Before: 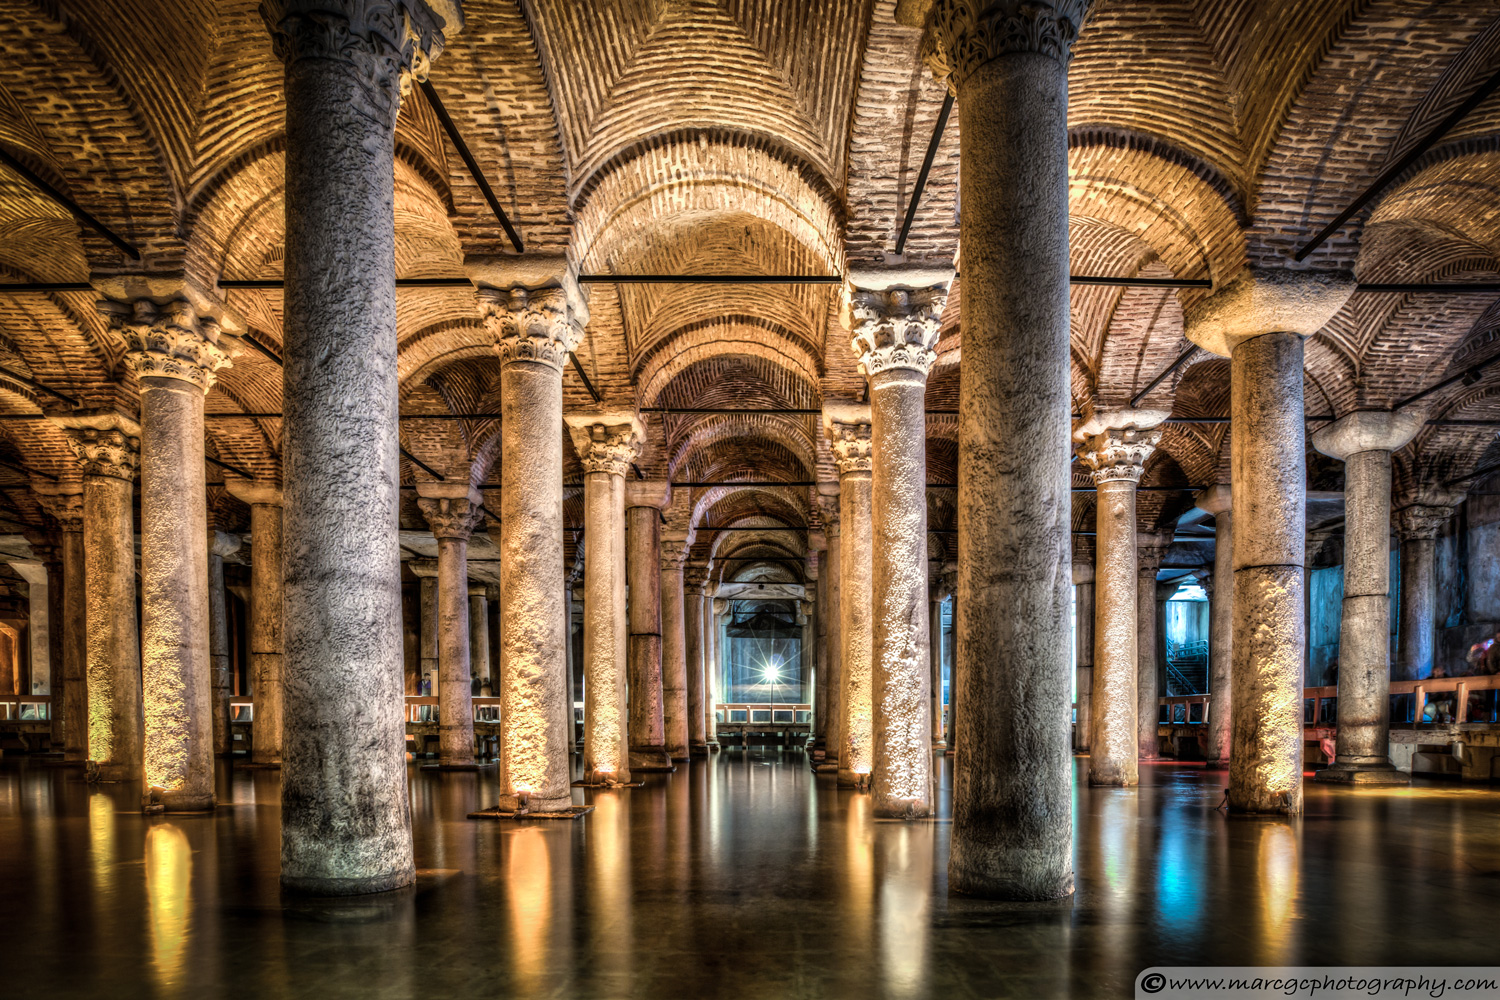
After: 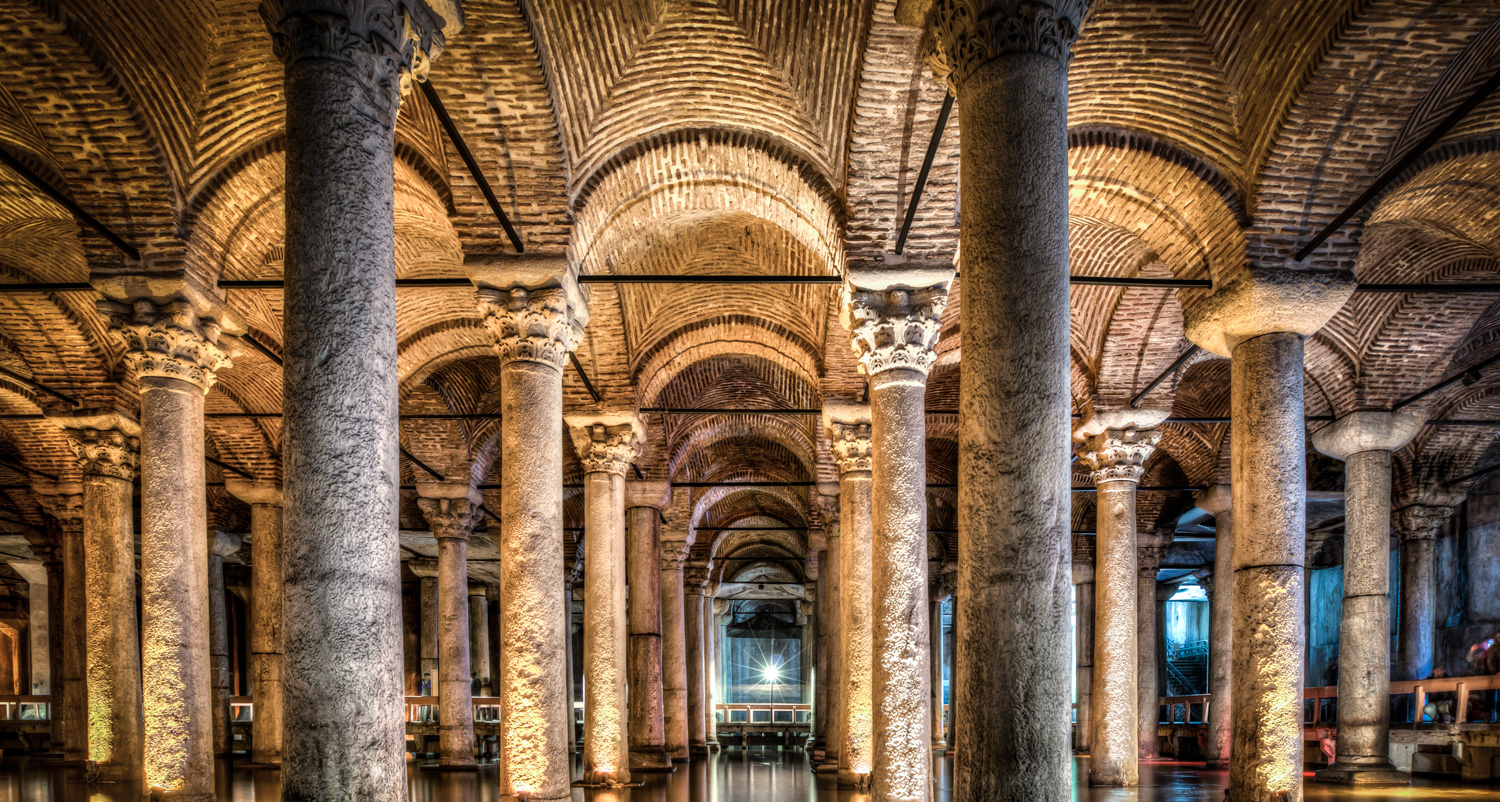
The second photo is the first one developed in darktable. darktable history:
crop: bottom 19.723%
